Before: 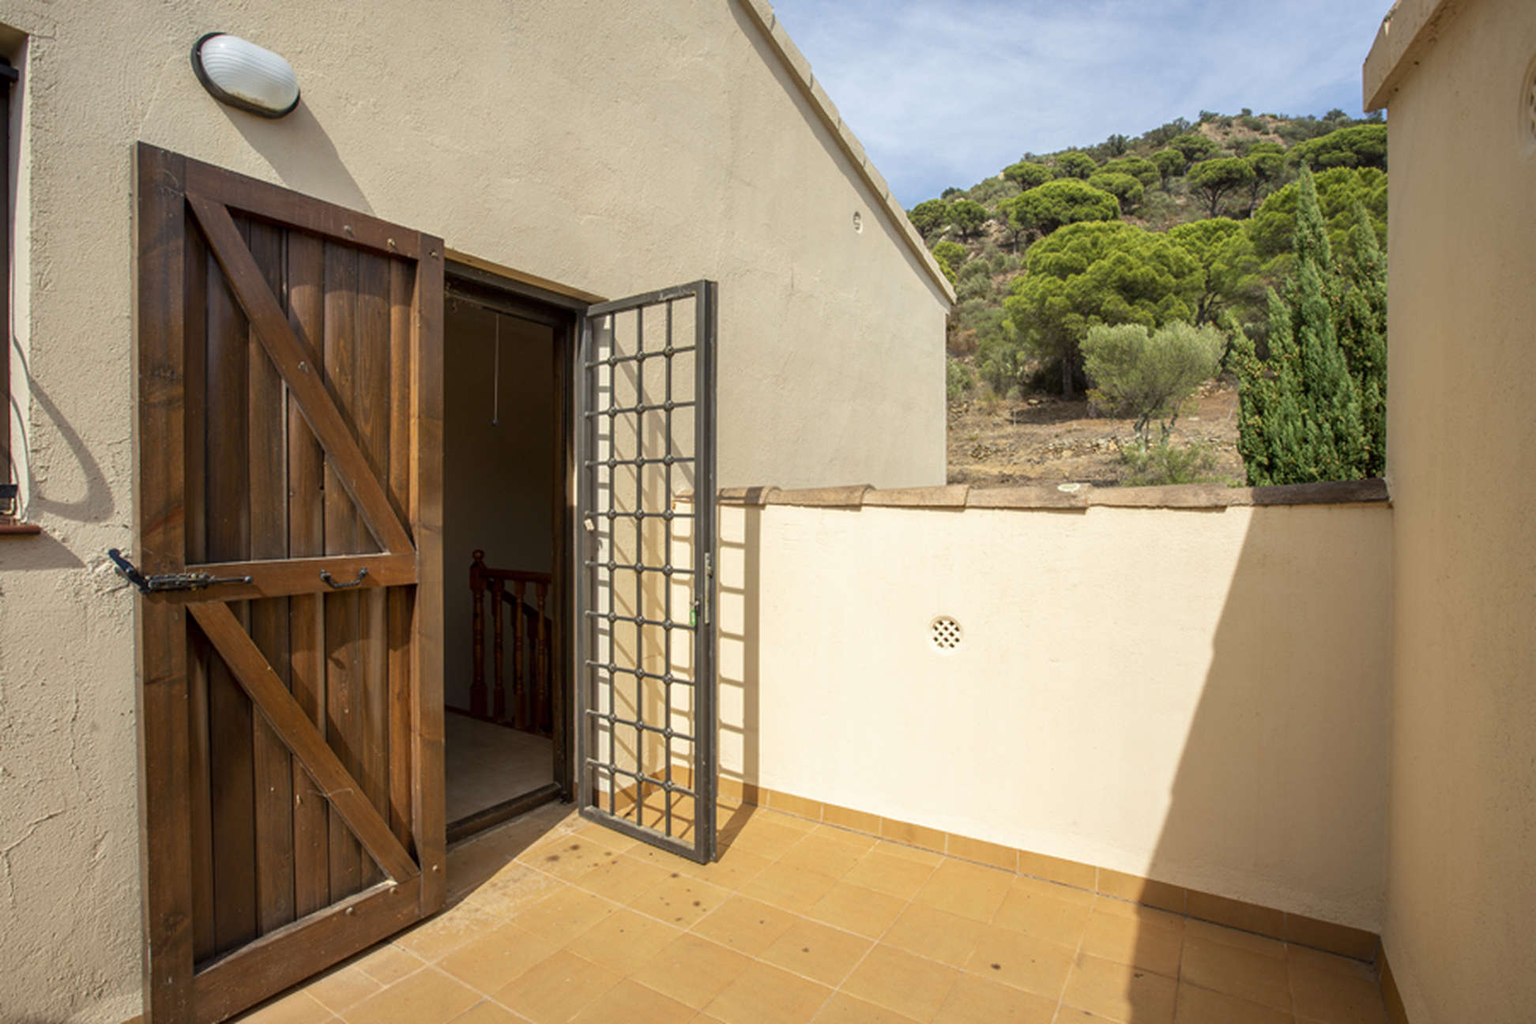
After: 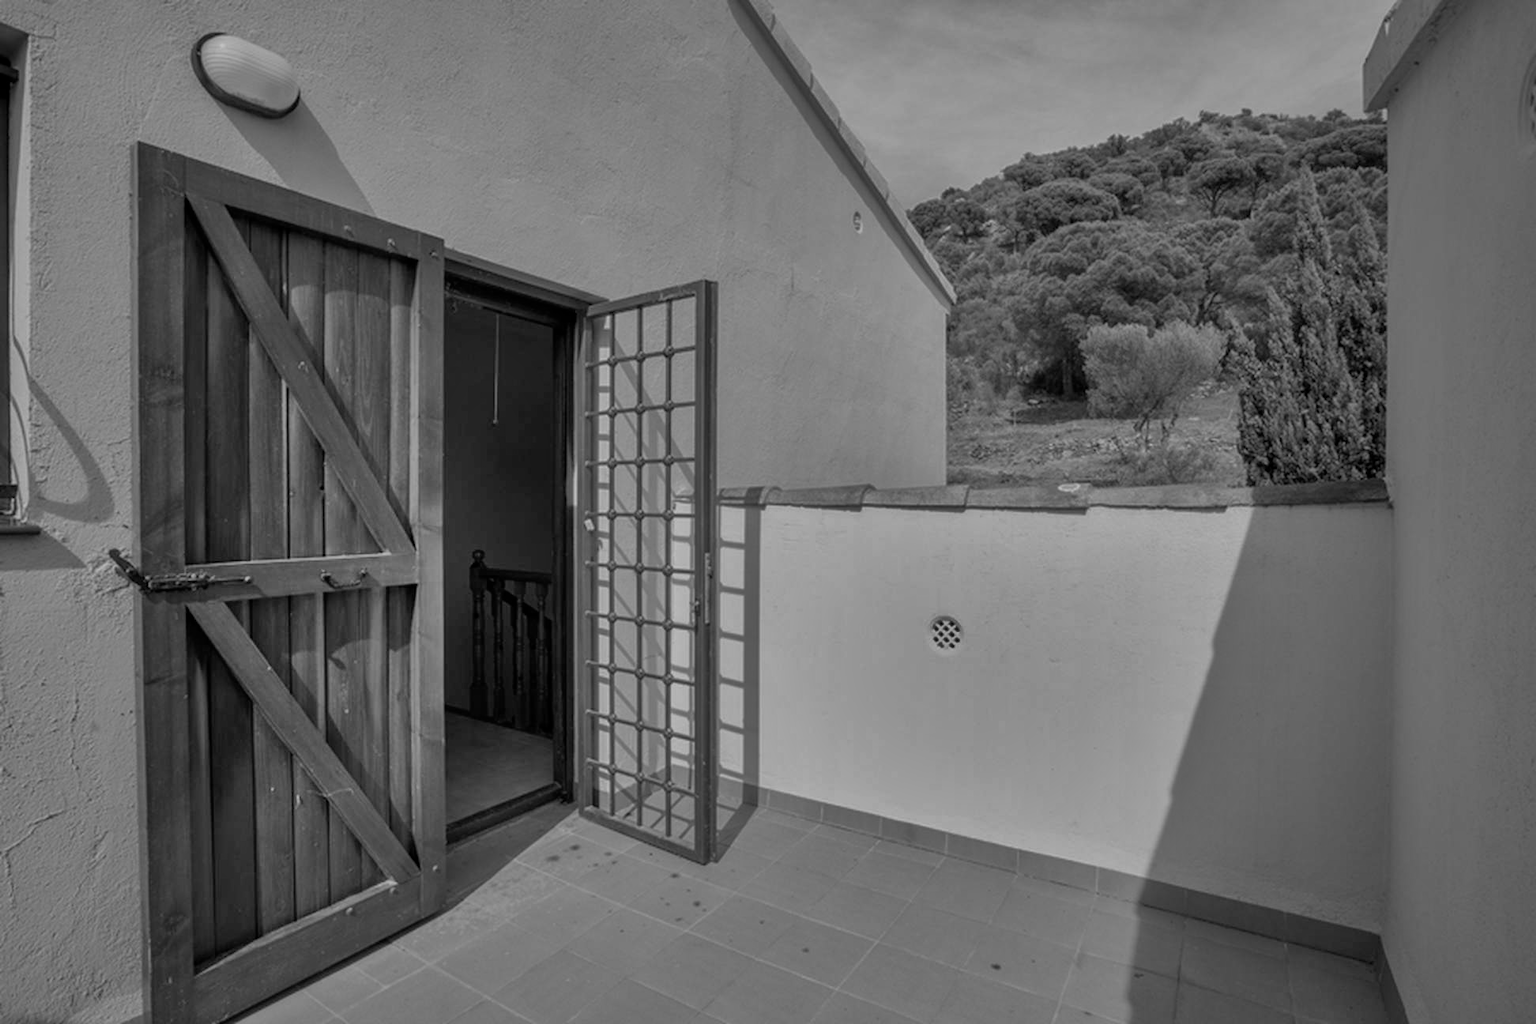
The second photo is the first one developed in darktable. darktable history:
color calibration: output gray [0.22, 0.42, 0.37, 0], gray › normalize channels true, illuminant same as pipeline (D50), adaptation XYZ, x 0.346, y 0.359, gamut compression 0
shadows and highlights: shadows 80.73, white point adjustment -9.07, highlights -61.46, soften with gaussian
tone equalizer: -8 EV 0.25 EV, -7 EV 0.417 EV, -6 EV 0.417 EV, -5 EV 0.25 EV, -3 EV -0.25 EV, -2 EV -0.417 EV, -1 EV -0.417 EV, +0 EV -0.25 EV, edges refinement/feathering 500, mask exposure compensation -1.57 EV, preserve details guided filter
